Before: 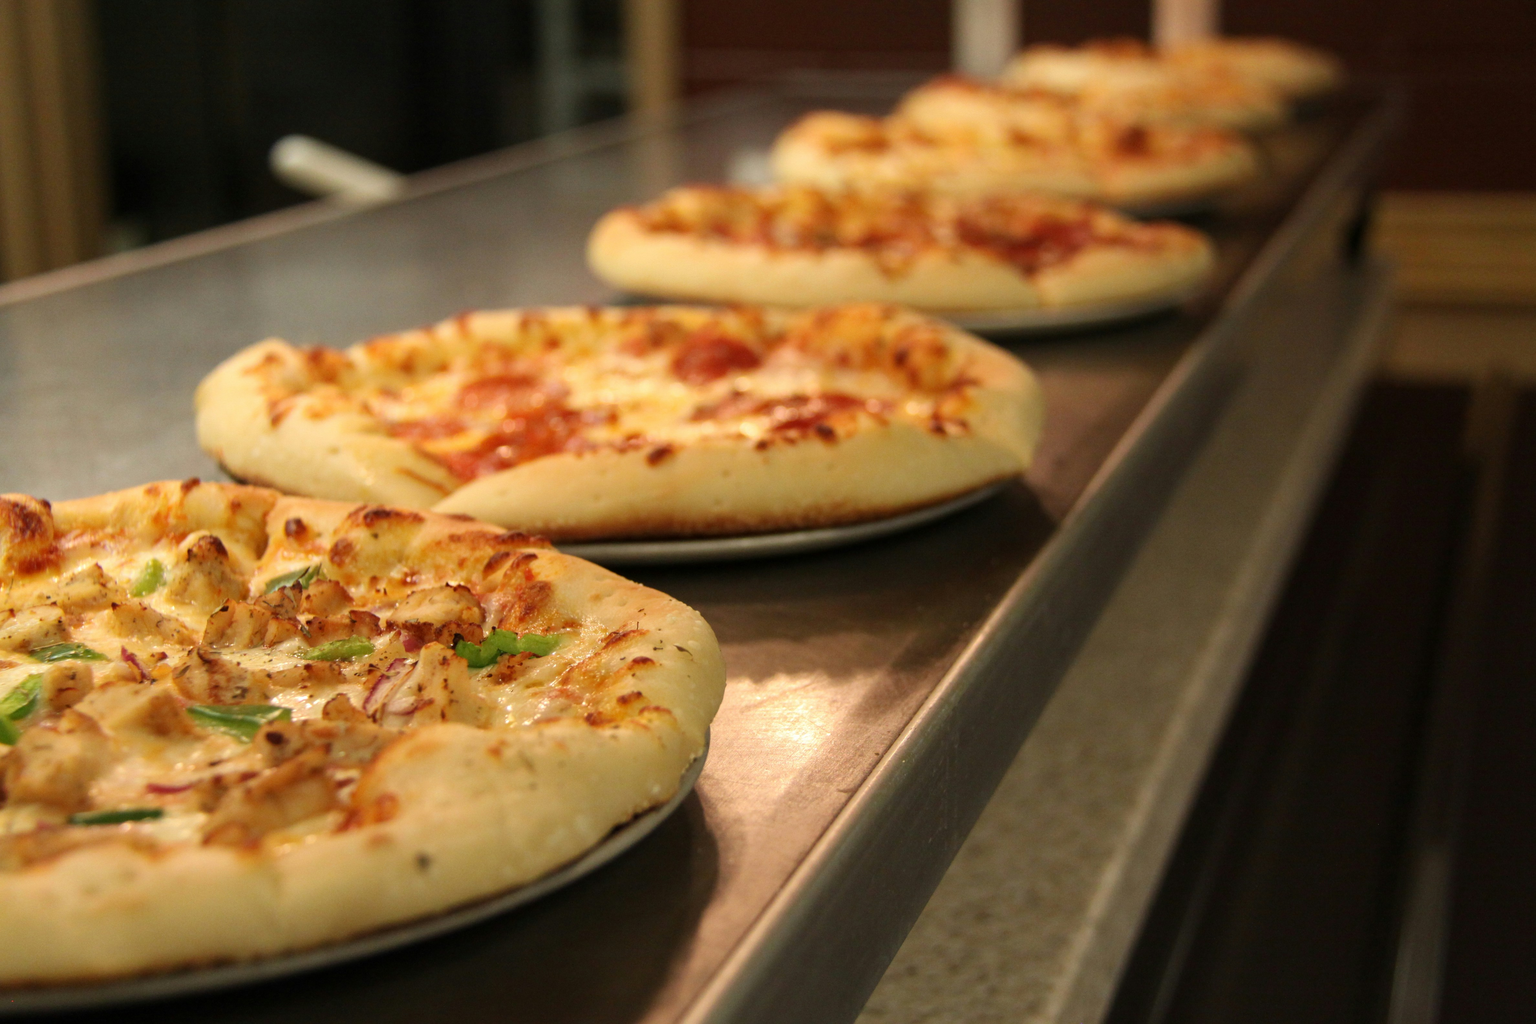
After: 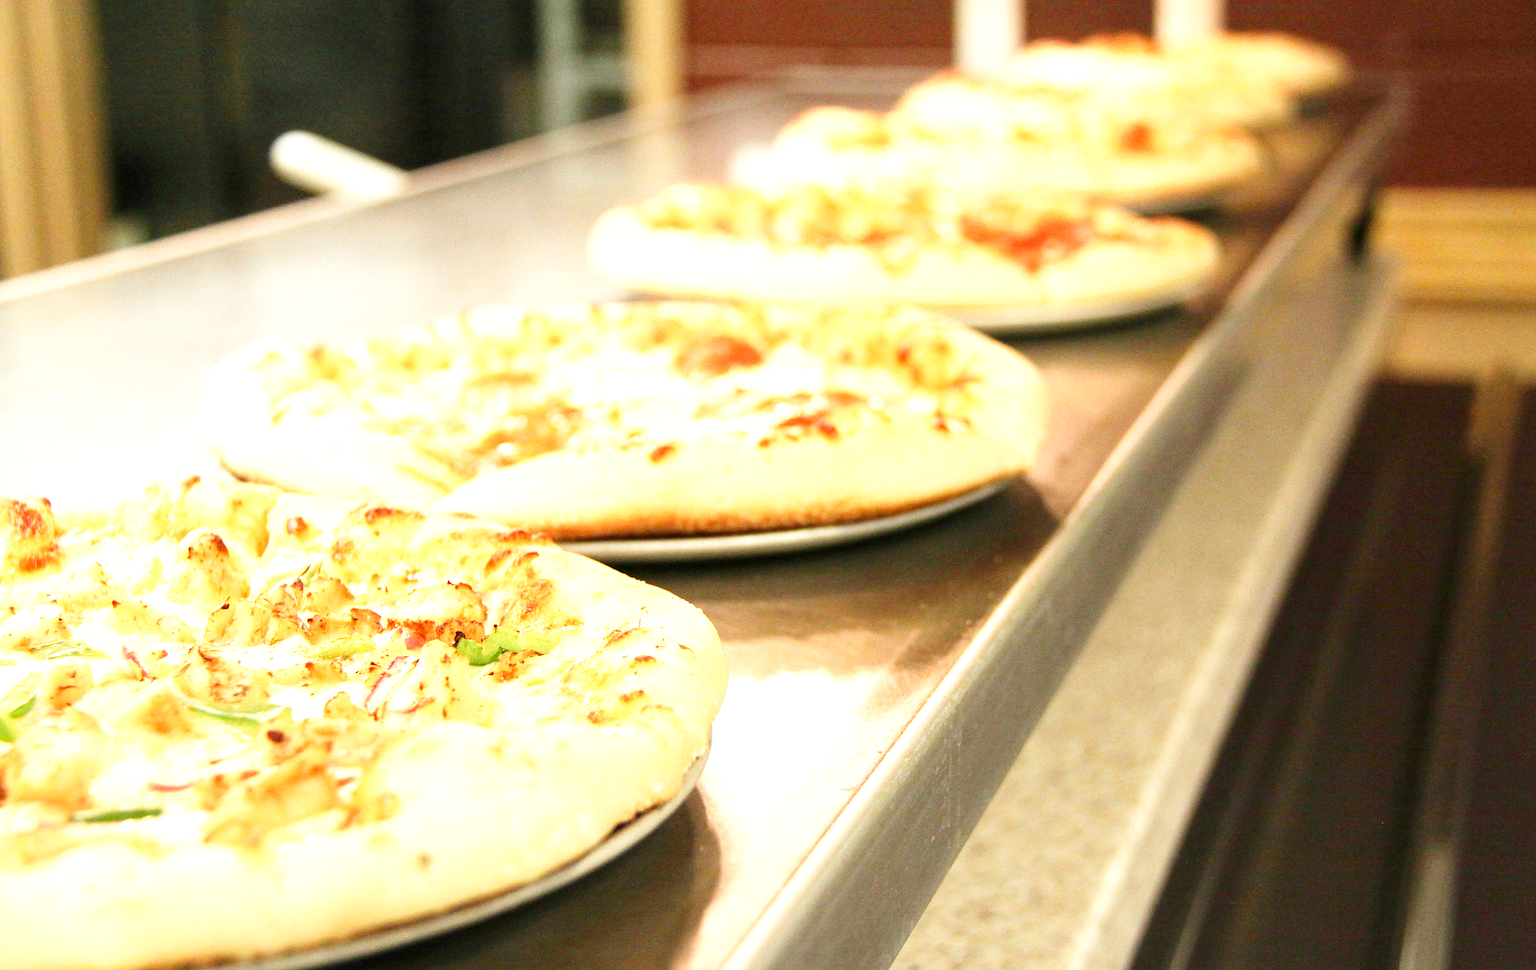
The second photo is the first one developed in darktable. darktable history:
exposure: black level correction 0, exposure 1.902 EV, compensate highlight preservation false
sharpen: on, module defaults
crop: top 0.415%, right 0.254%, bottom 5.087%
base curve: curves: ch0 [(0, 0) (0.008, 0.007) (0.022, 0.029) (0.048, 0.089) (0.092, 0.197) (0.191, 0.399) (0.275, 0.534) (0.357, 0.65) (0.477, 0.78) (0.542, 0.833) (0.799, 0.973) (1, 1)], preserve colors none
